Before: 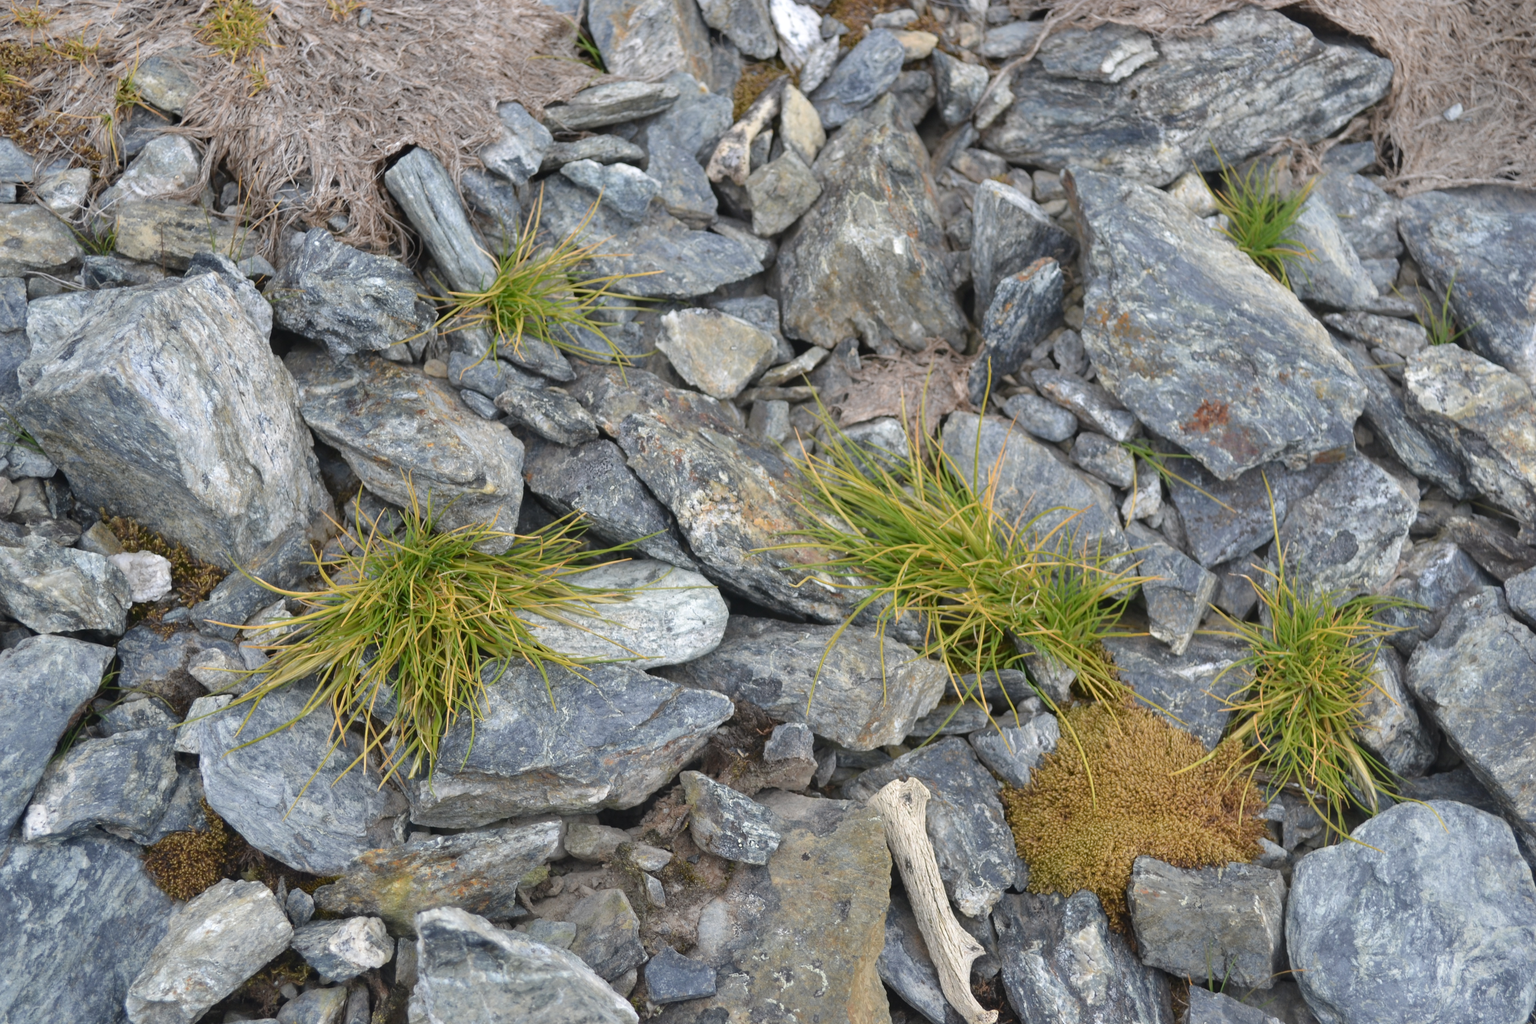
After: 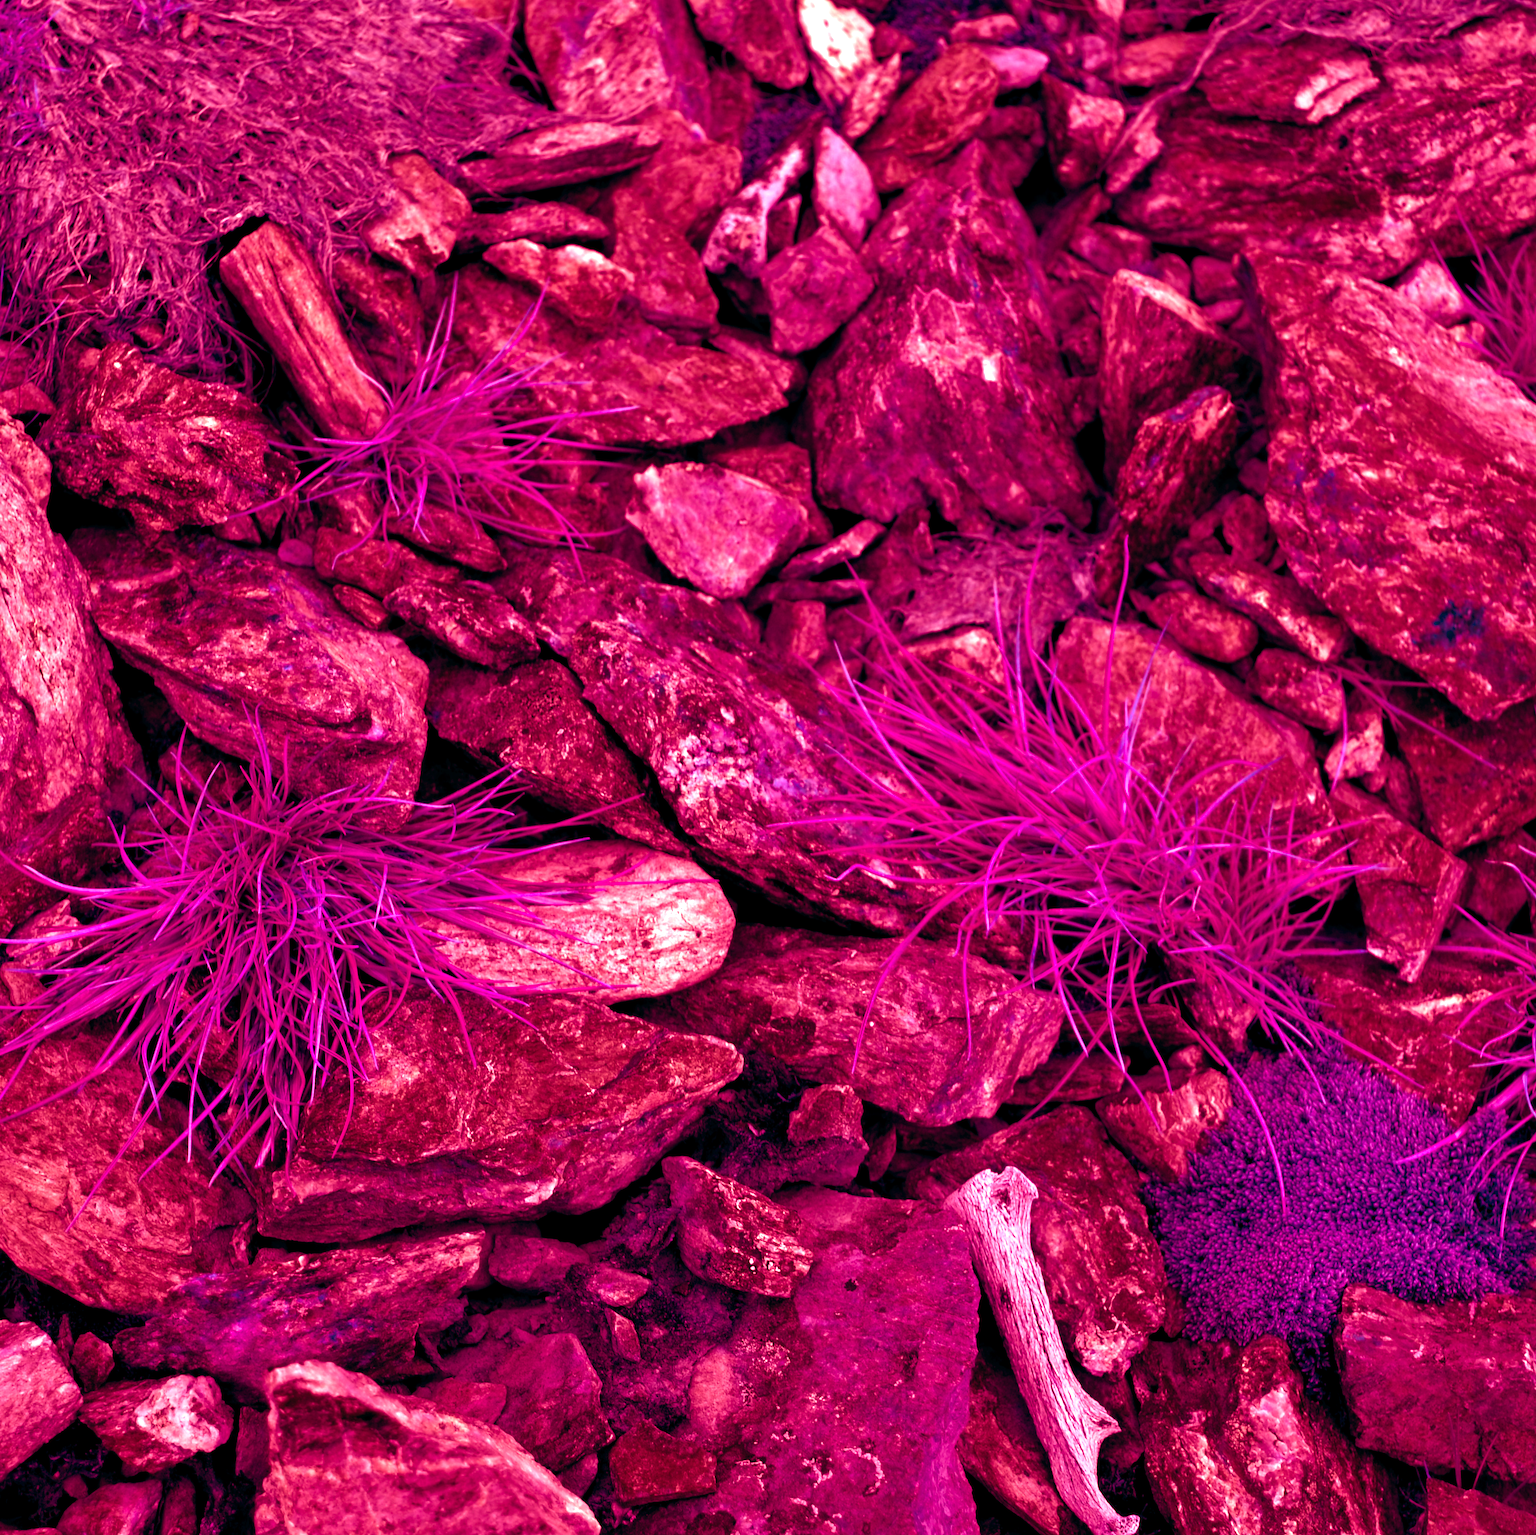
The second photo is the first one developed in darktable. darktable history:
color balance rgb: shadows lift › luminance -18.76%, shadows lift › chroma 35.44%, power › luminance -3.76%, power › hue 142.17°, highlights gain › chroma 7.5%, highlights gain › hue 184.75°, global offset › luminance -0.52%, global offset › chroma 0.91%, global offset › hue 173.36°, shadows fall-off 300%, white fulcrum 2 EV, highlights fall-off 300%, linear chroma grading › shadows 17.19%, linear chroma grading › highlights 61.12%, linear chroma grading › global chroma 50%, hue shift -150.52°, perceptual brilliance grading › global brilliance 12%, mask middle-gray fulcrum 100%, contrast gray fulcrum 38.43%, contrast 35.15%, saturation formula JzAzBz (2021)
crop and rotate: left 15.546%, right 17.787%
